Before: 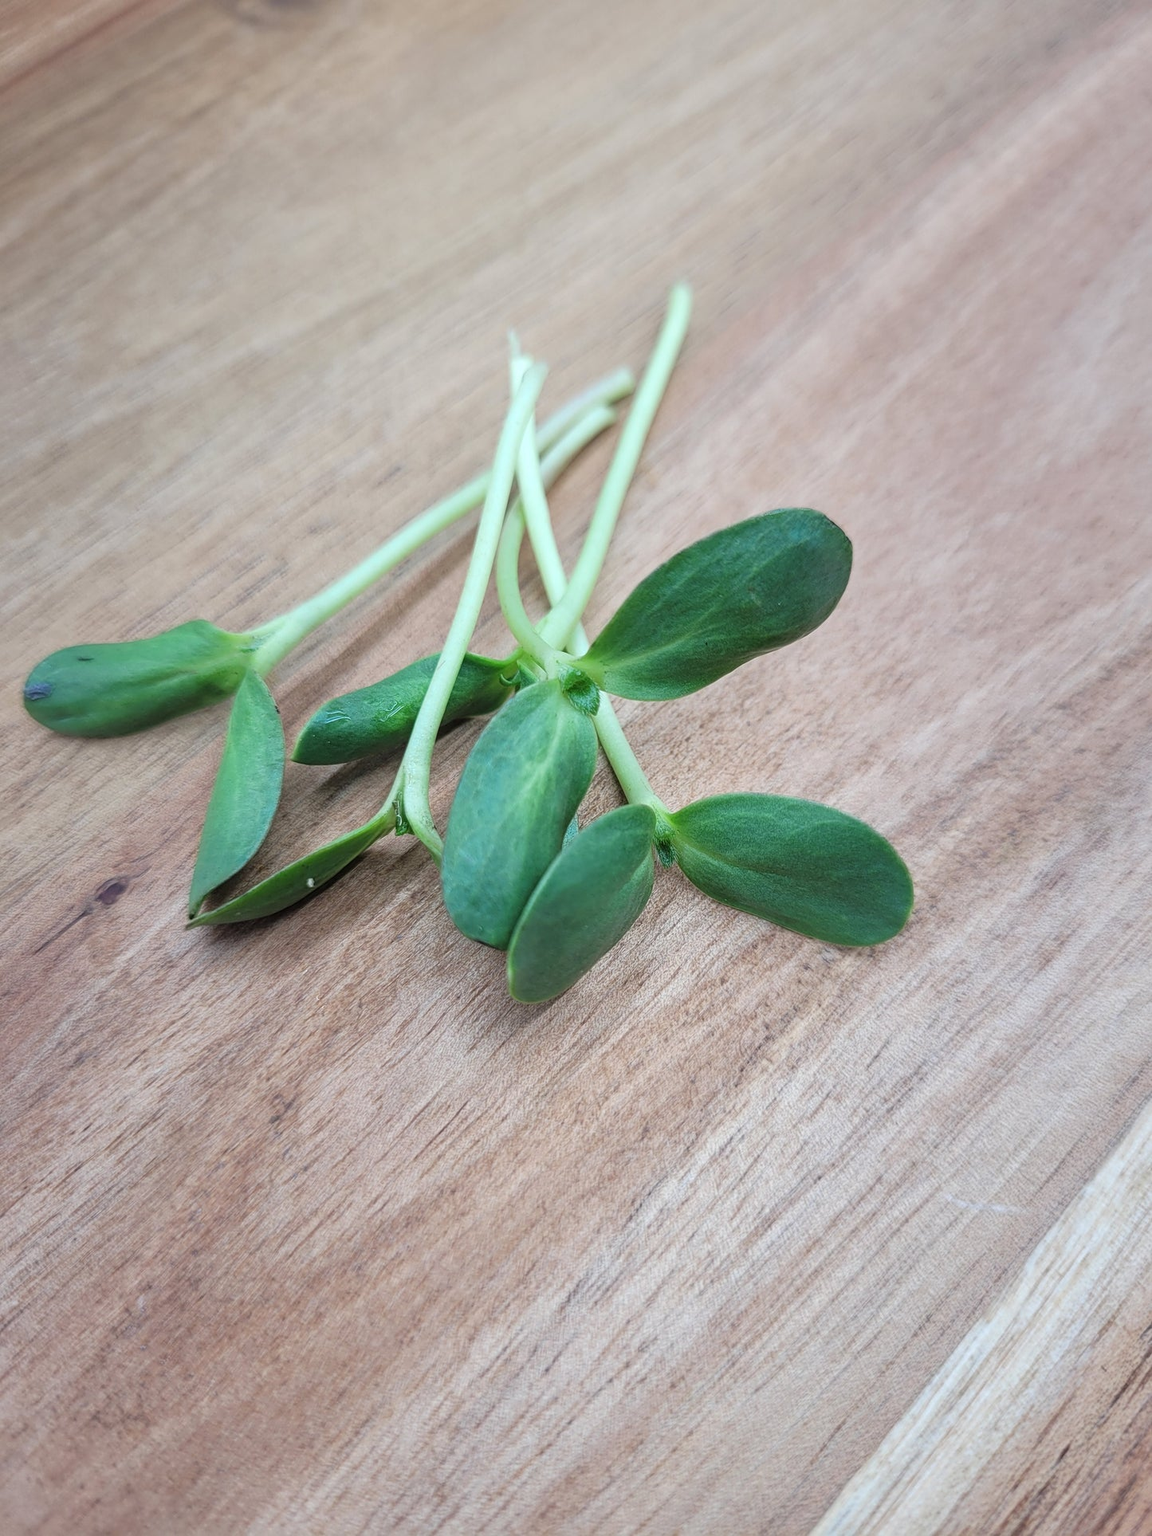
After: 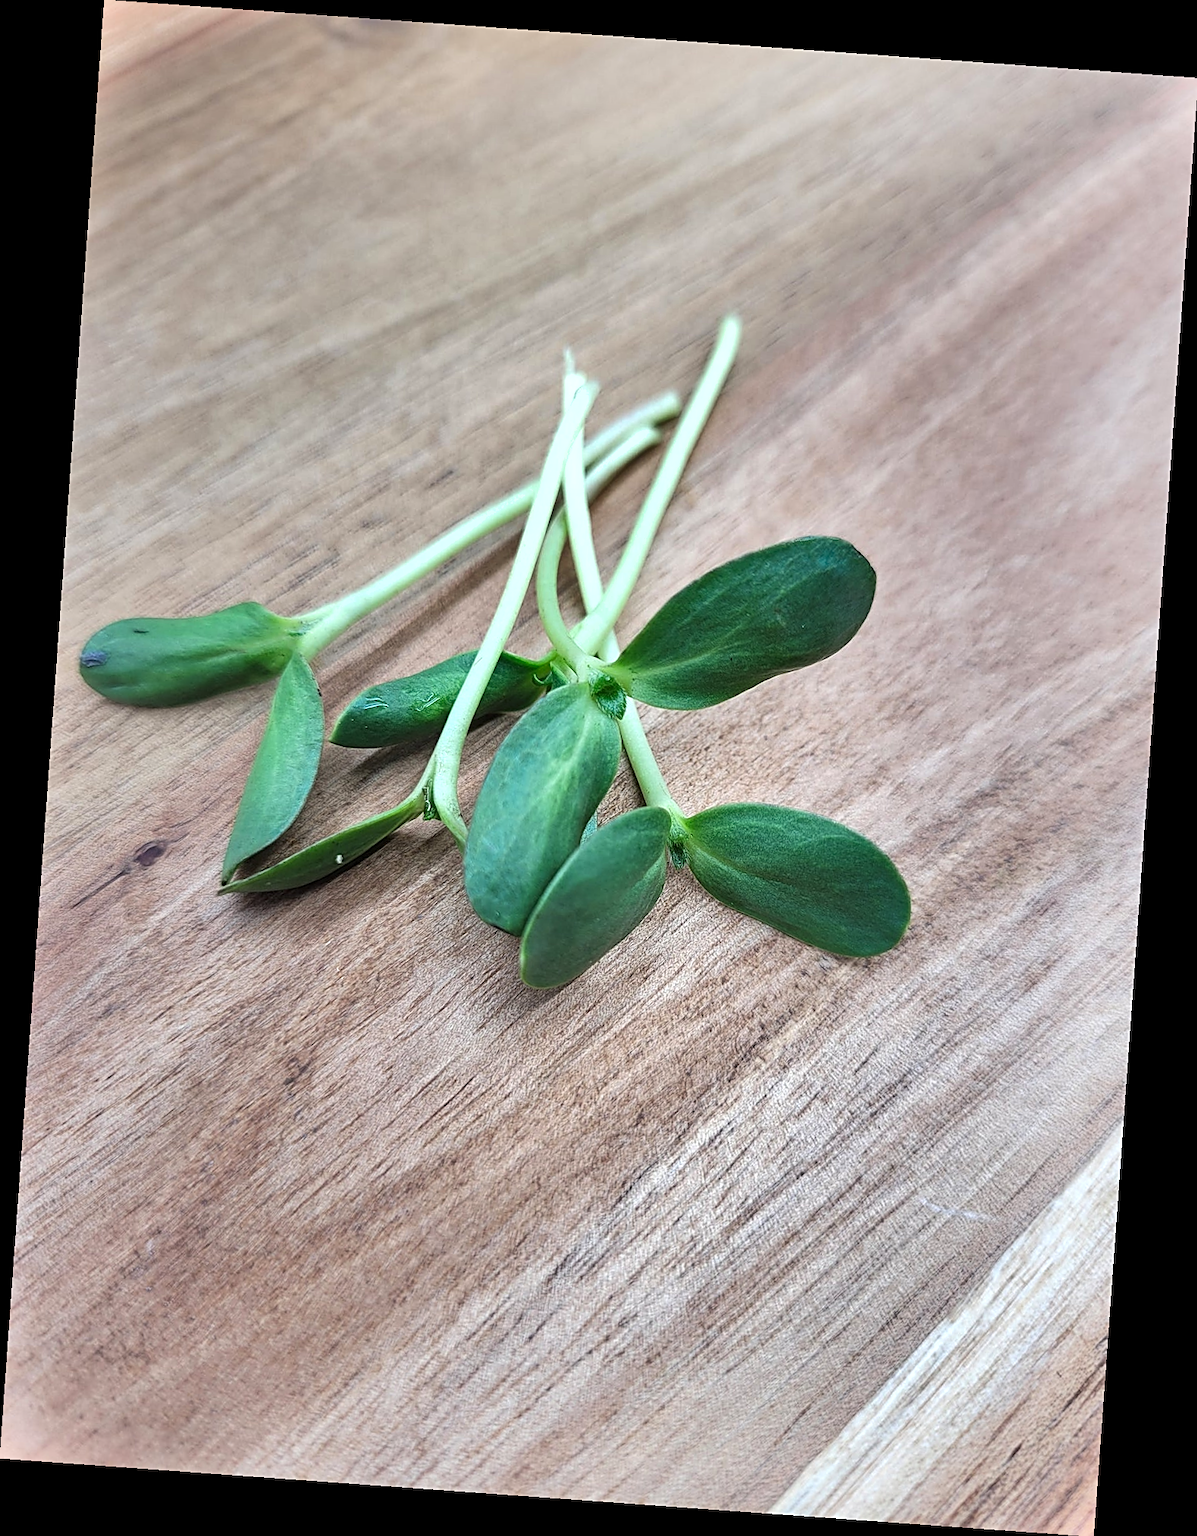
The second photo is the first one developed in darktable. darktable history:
tone equalizer: -8 EV -0.417 EV, -7 EV -0.389 EV, -6 EV -0.333 EV, -5 EV -0.222 EV, -3 EV 0.222 EV, -2 EV 0.333 EV, -1 EV 0.389 EV, +0 EV 0.417 EV, edges refinement/feathering 500, mask exposure compensation -1.57 EV, preserve details no
sharpen: on, module defaults
rotate and perspective: rotation 4.1°, automatic cropping off
shadows and highlights: shadows 75, highlights -60.85, soften with gaussian
